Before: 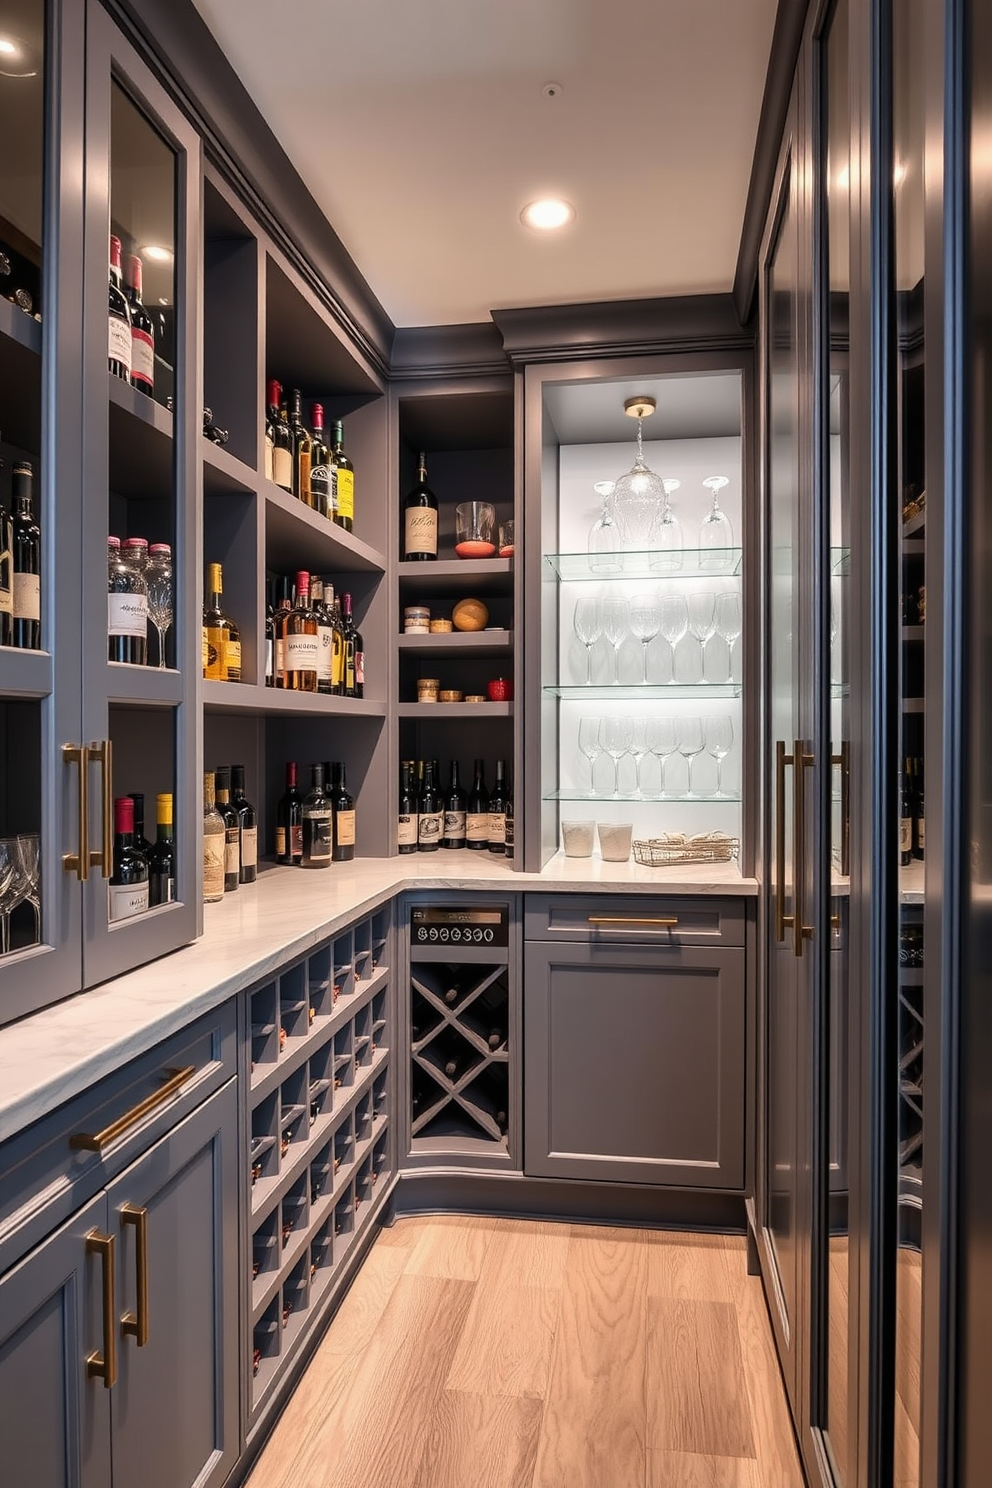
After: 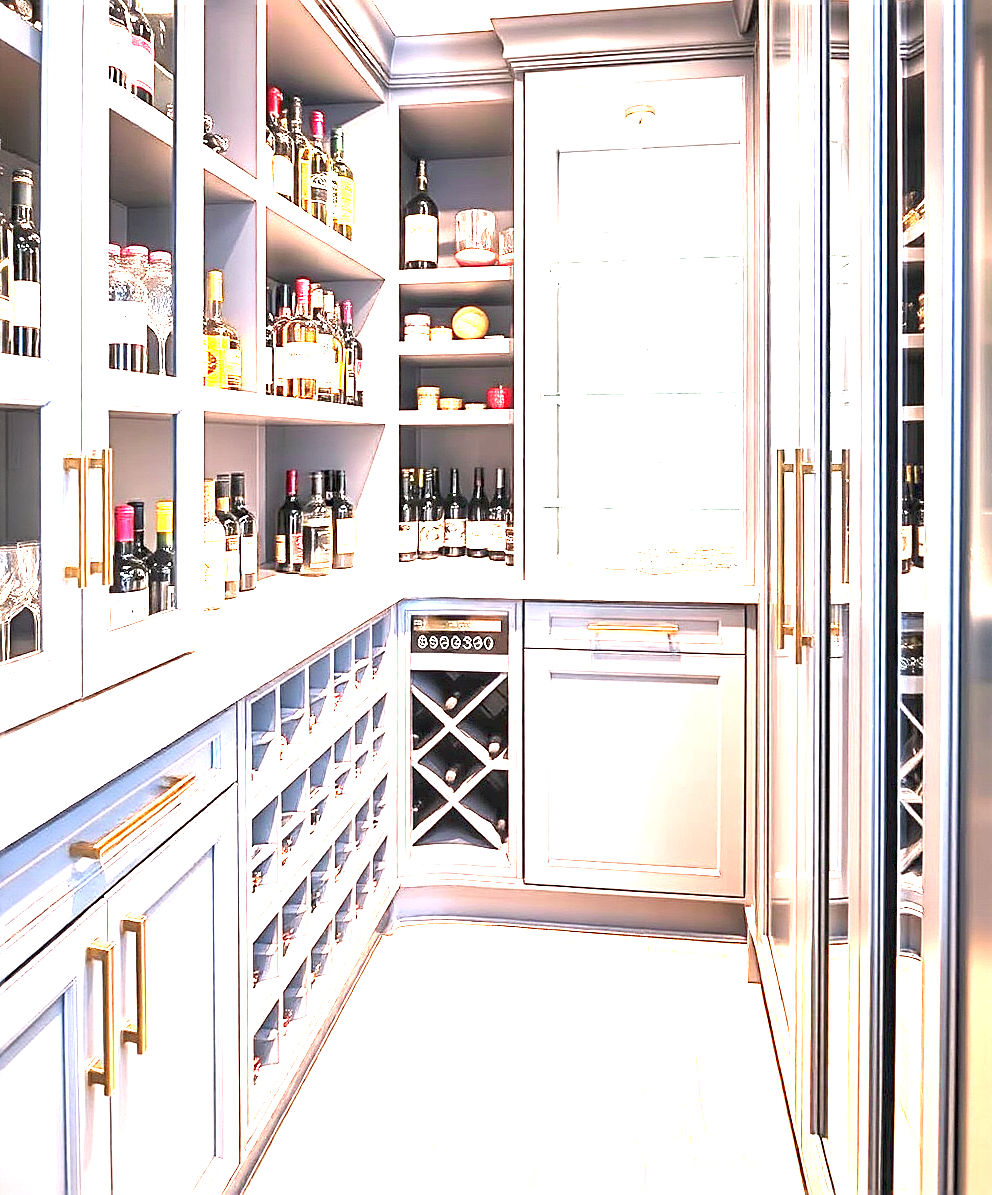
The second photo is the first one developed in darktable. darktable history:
sharpen: on, module defaults
crop and rotate: top 19.634%
exposure: black level correction 0, exposure 4.083 EV, compensate highlight preservation false
